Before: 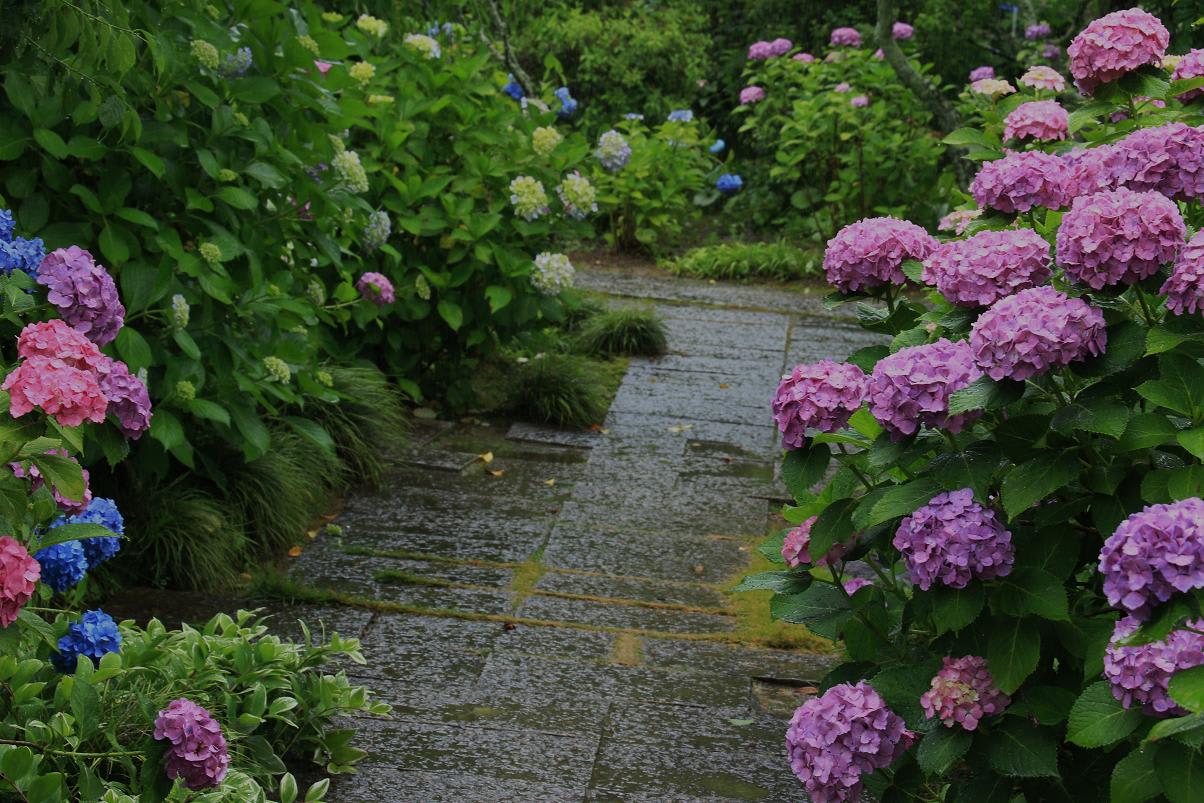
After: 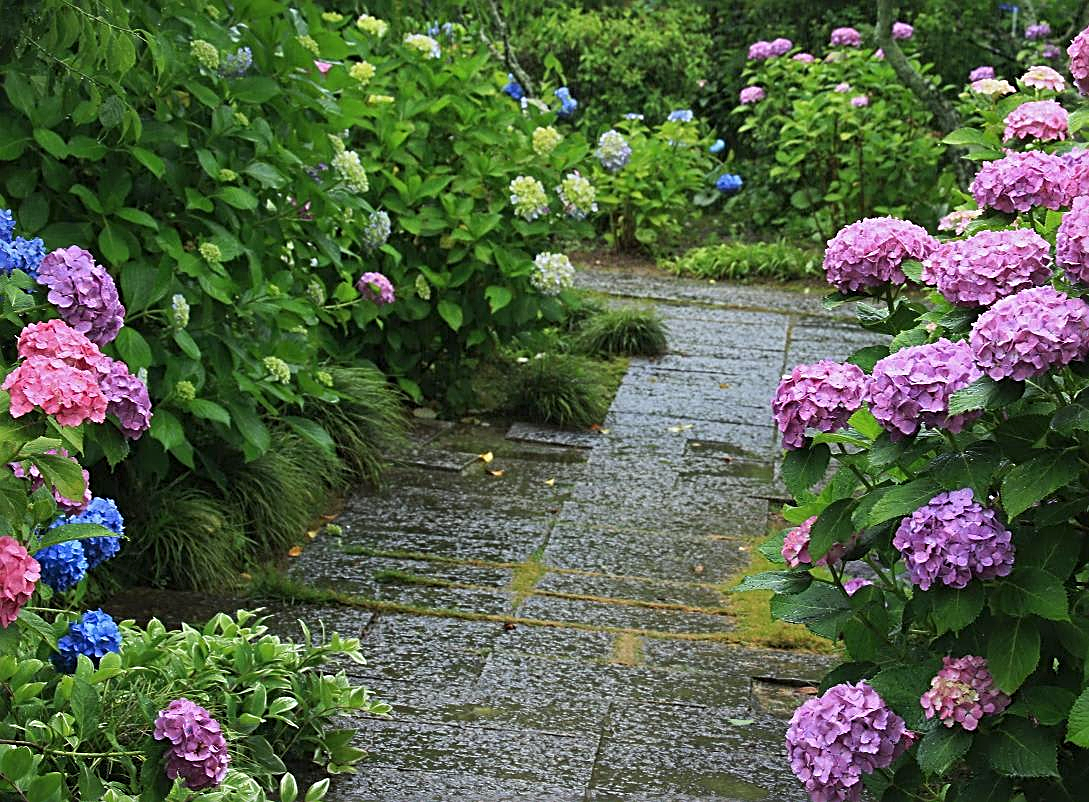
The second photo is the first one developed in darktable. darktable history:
exposure: black level correction 0, exposure 0.877 EV, compensate exposure bias true, compensate highlight preservation false
sharpen: radius 2.584, amount 0.688
white balance: red 0.982, blue 1.018
crop: right 9.509%, bottom 0.031%
